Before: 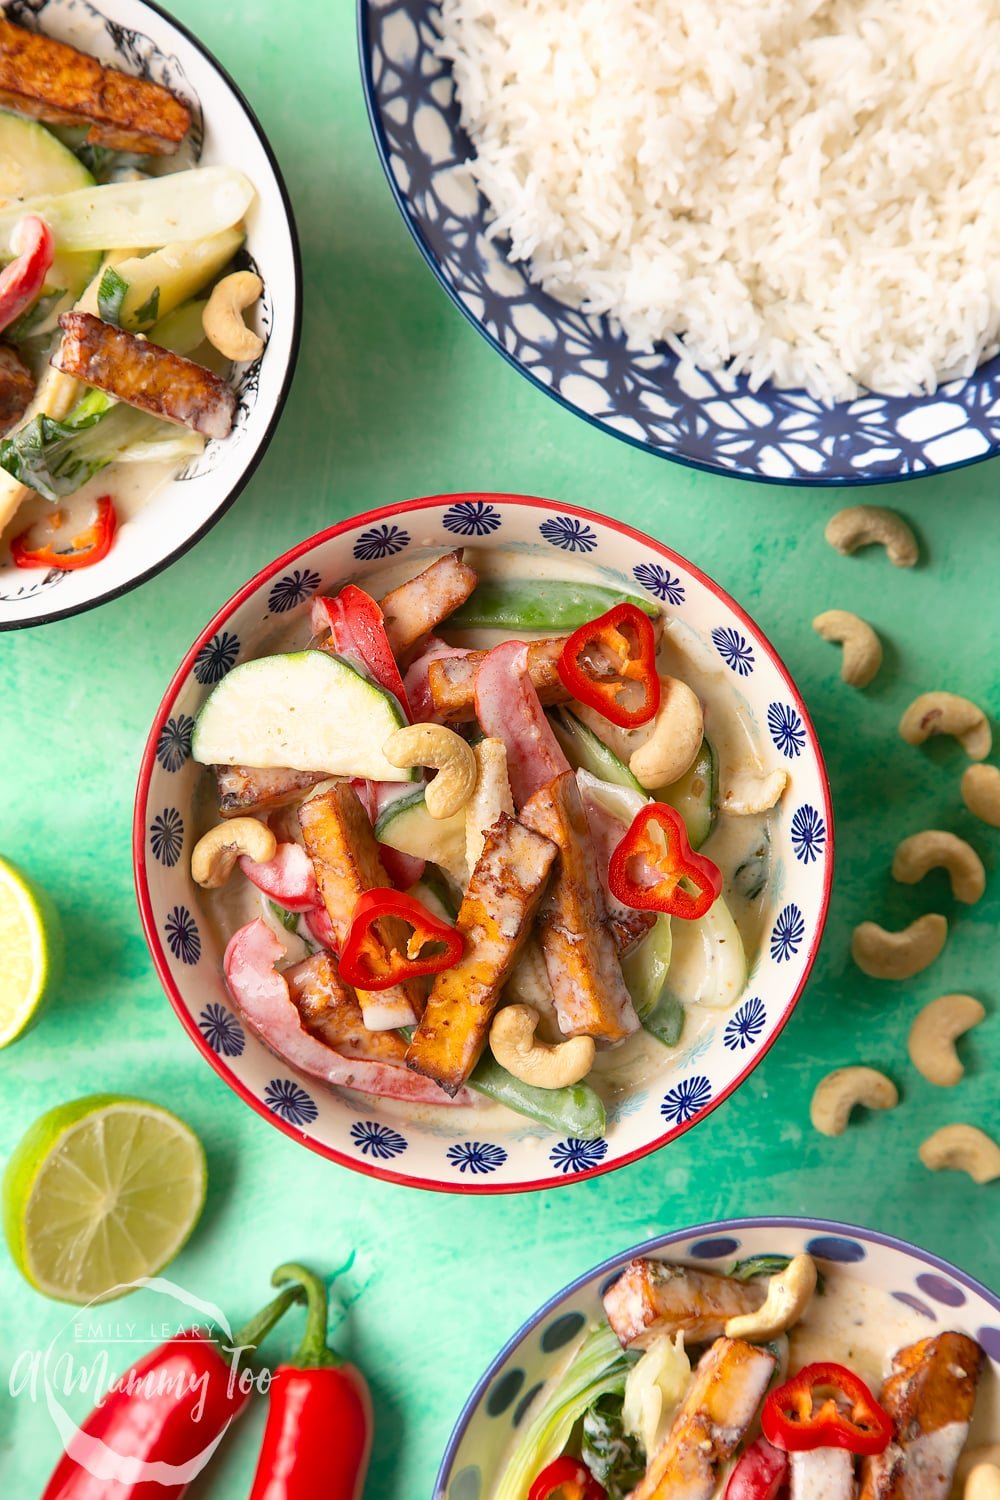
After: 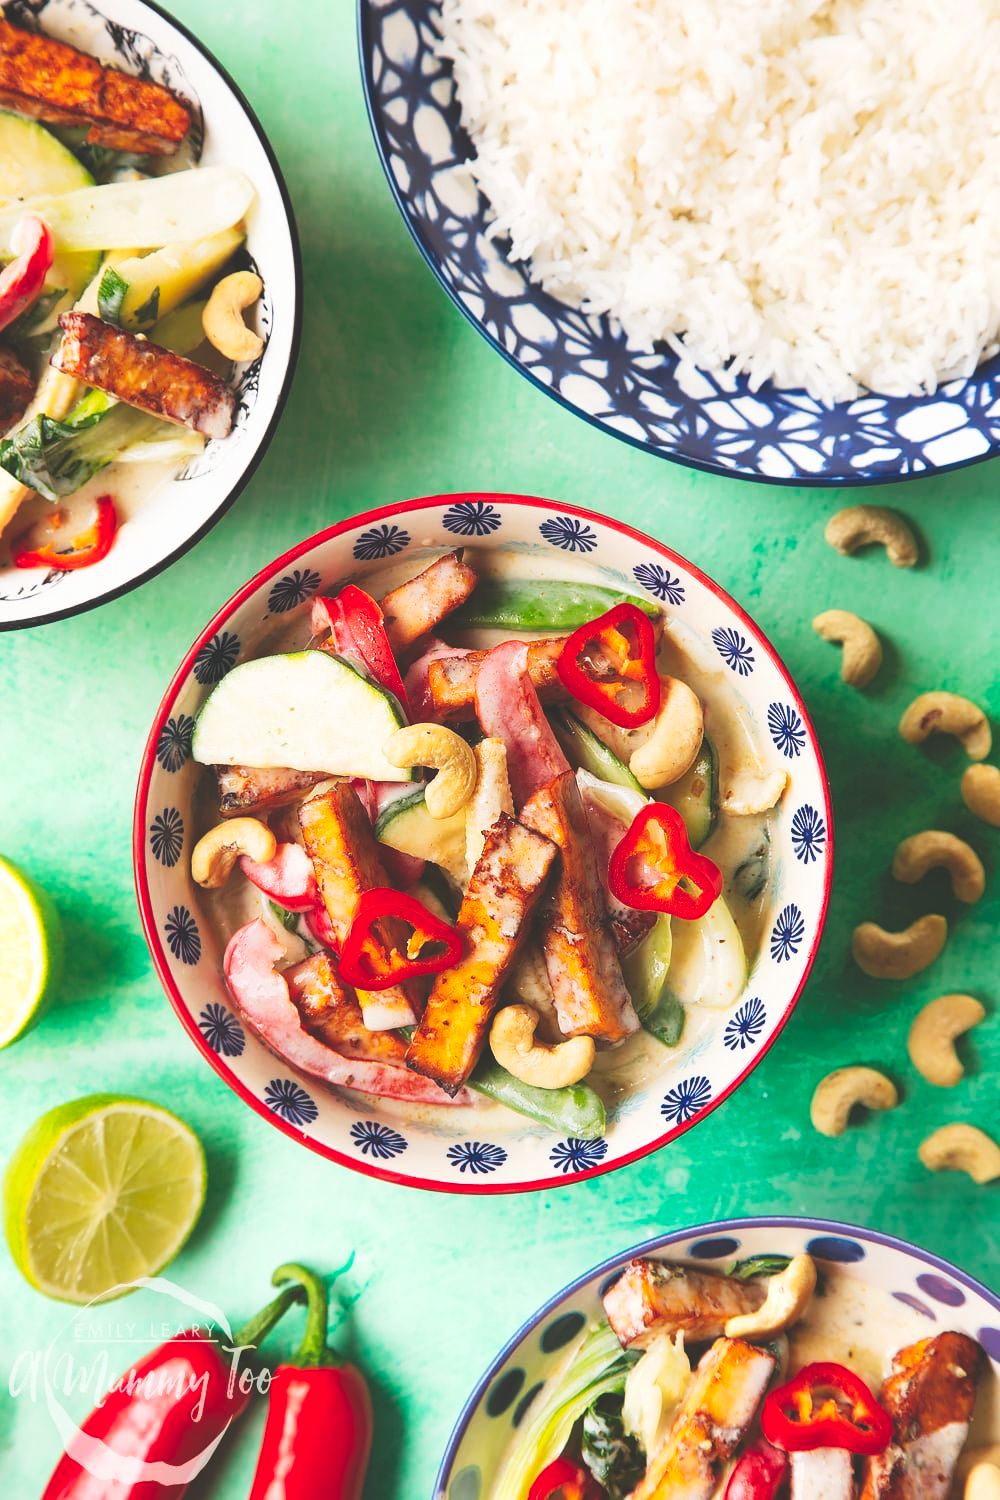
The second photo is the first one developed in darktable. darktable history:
tone curve: curves: ch0 [(0, 0) (0.003, 0.183) (0.011, 0.183) (0.025, 0.184) (0.044, 0.188) (0.069, 0.197) (0.1, 0.204) (0.136, 0.212) (0.177, 0.226) (0.224, 0.24) (0.277, 0.273) (0.335, 0.322) (0.399, 0.388) (0.468, 0.468) (0.543, 0.579) (0.623, 0.686) (0.709, 0.792) (0.801, 0.877) (0.898, 0.939) (1, 1)], preserve colors none
